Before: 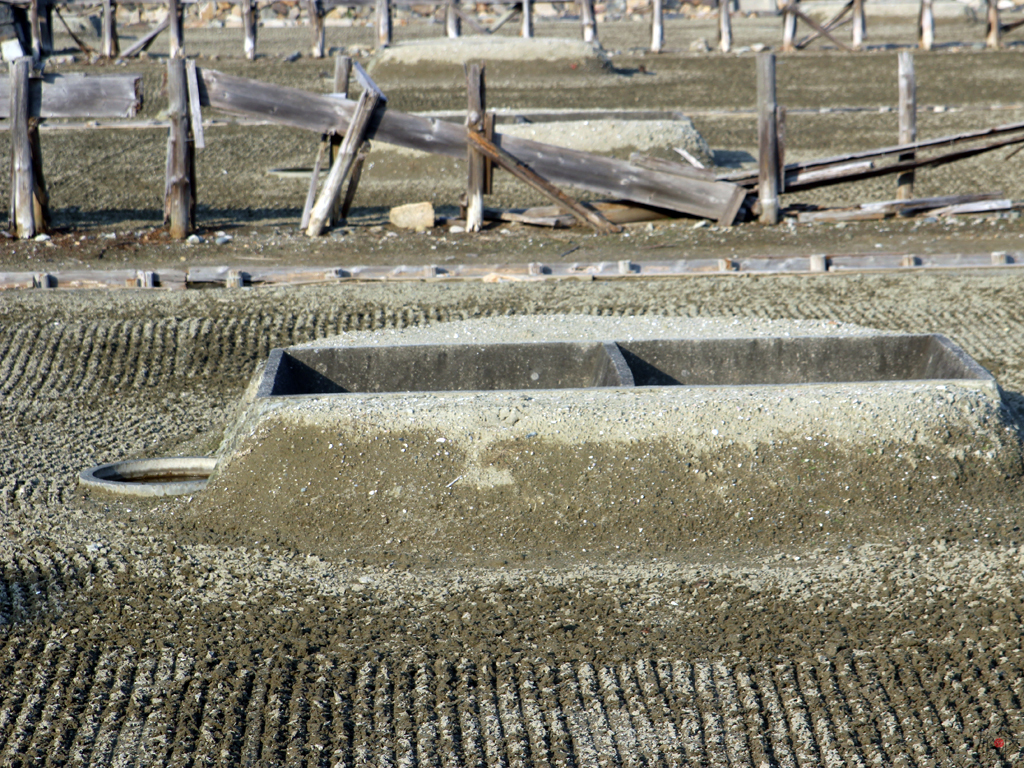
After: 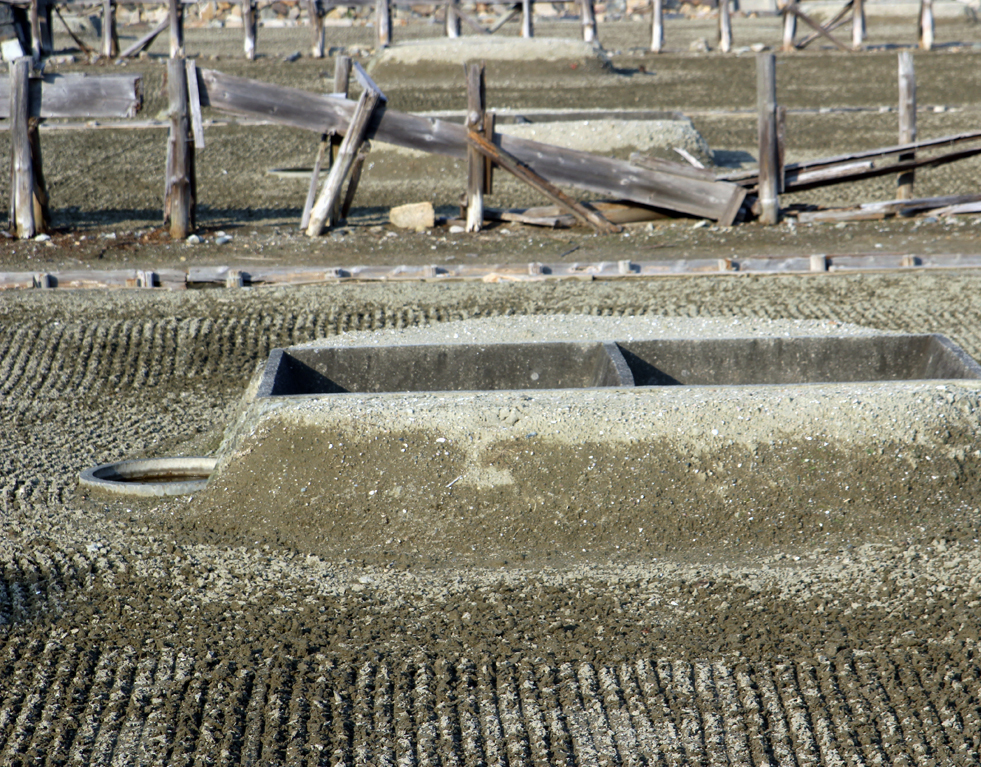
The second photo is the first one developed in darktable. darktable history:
crop: right 4.126%, bottom 0.031%
exposure: exposure -0.041 EV, compensate highlight preservation false
